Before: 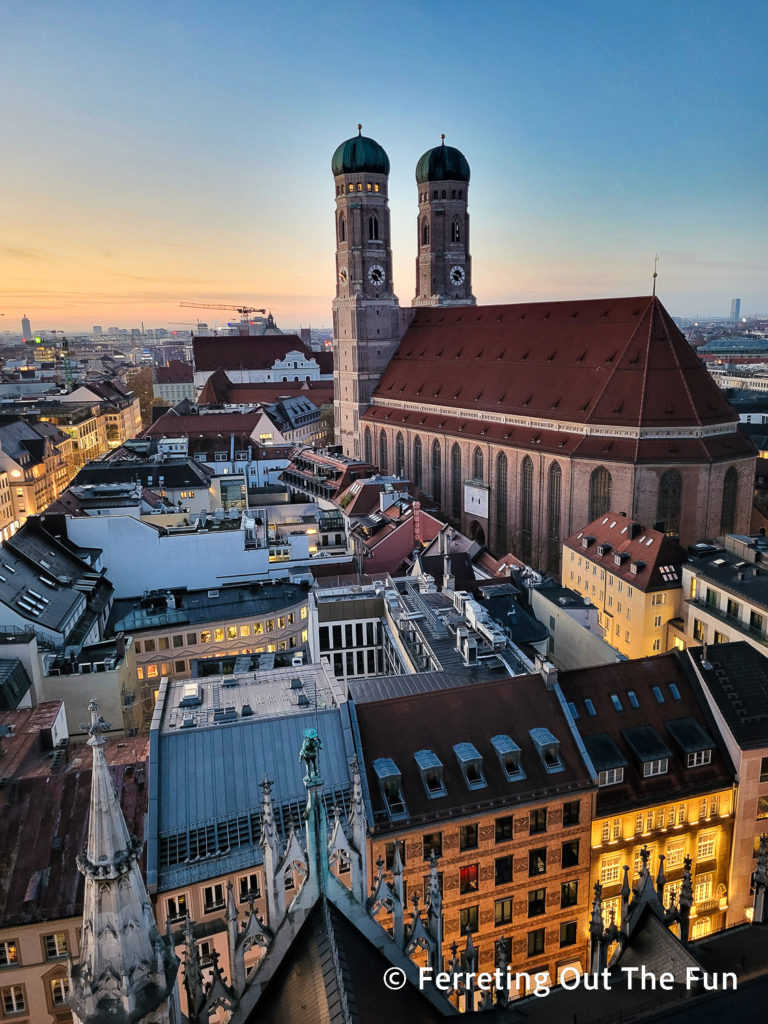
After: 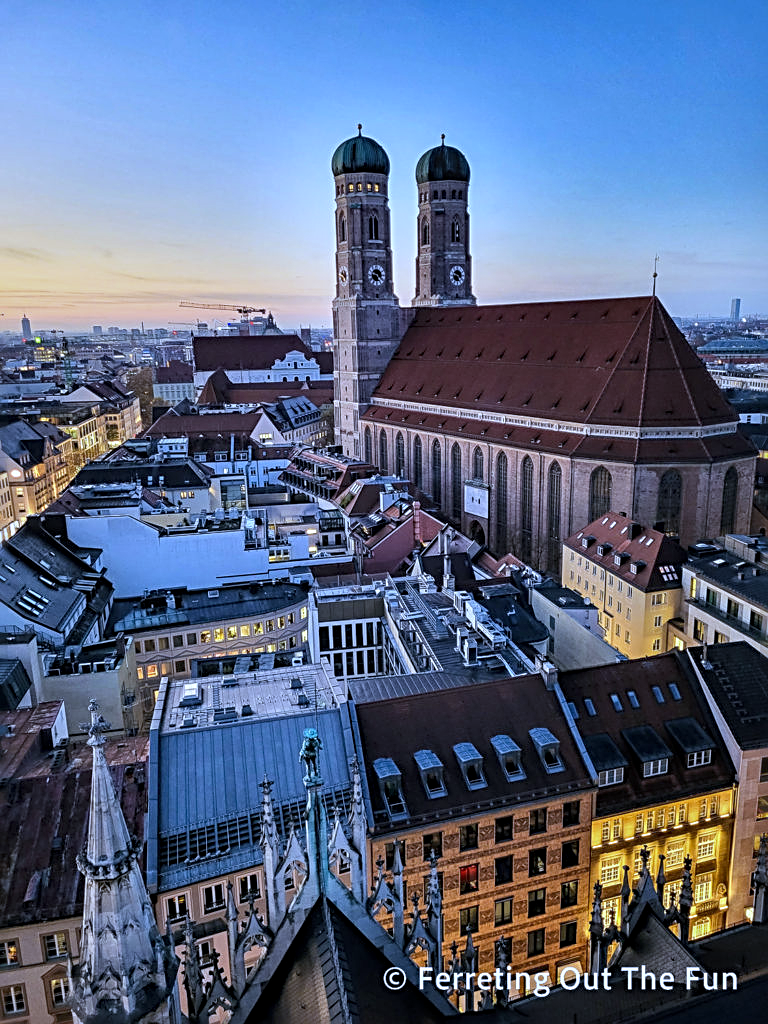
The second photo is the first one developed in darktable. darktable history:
white balance: red 0.871, blue 1.249
local contrast: on, module defaults
exposure: compensate highlight preservation false
sharpen: radius 3.119
